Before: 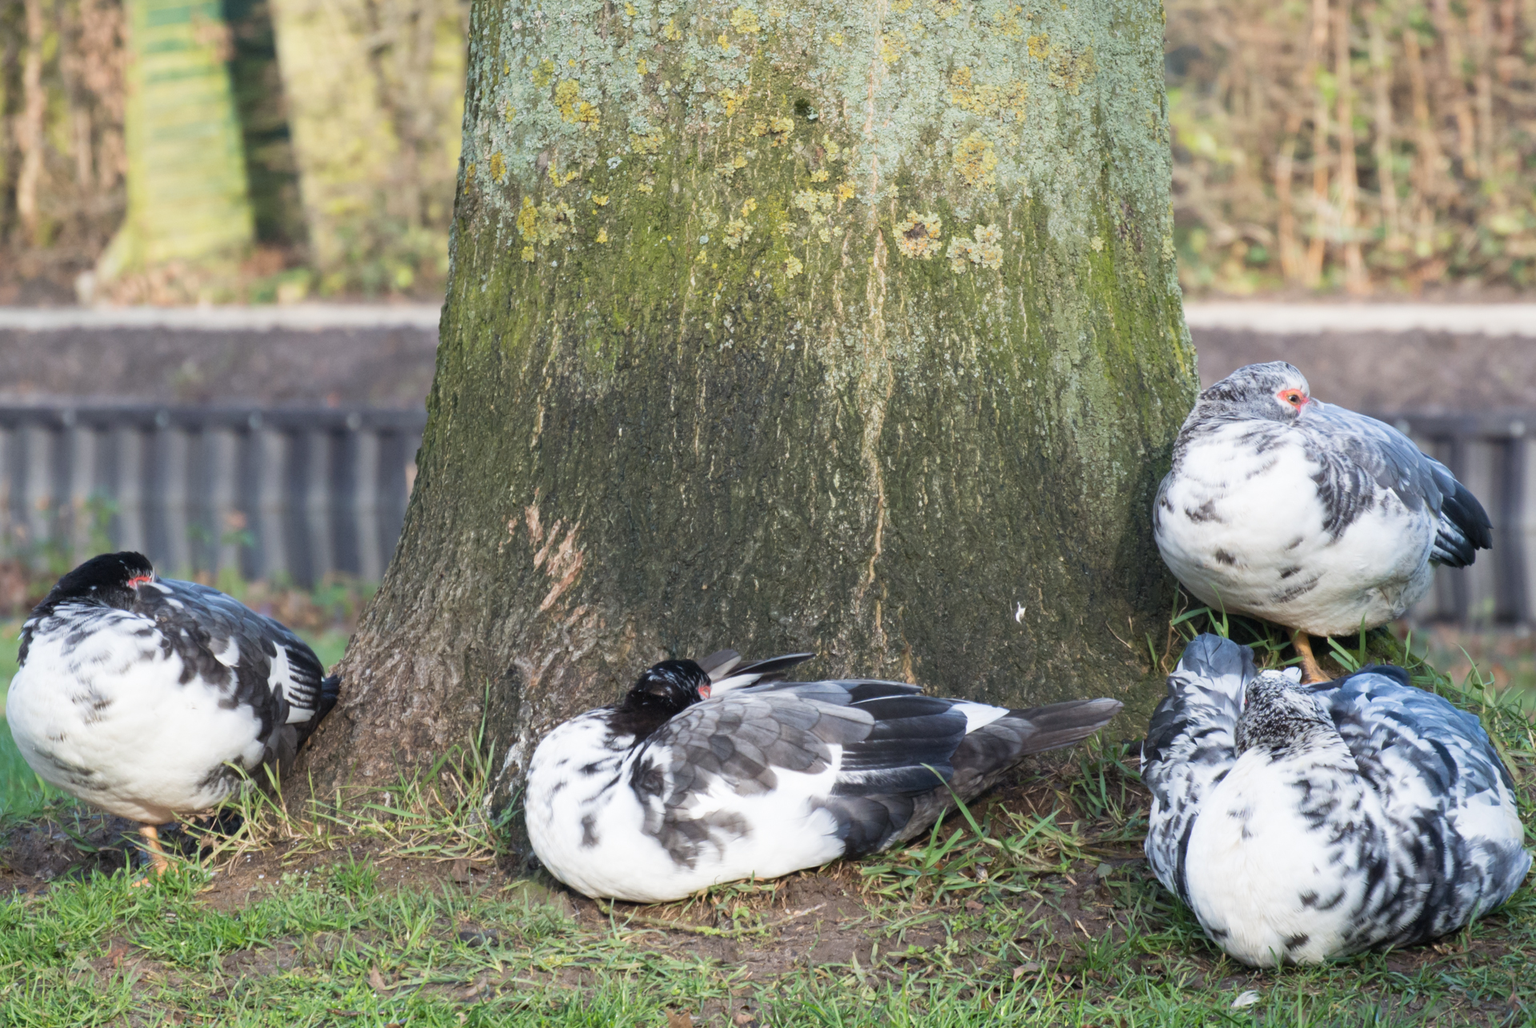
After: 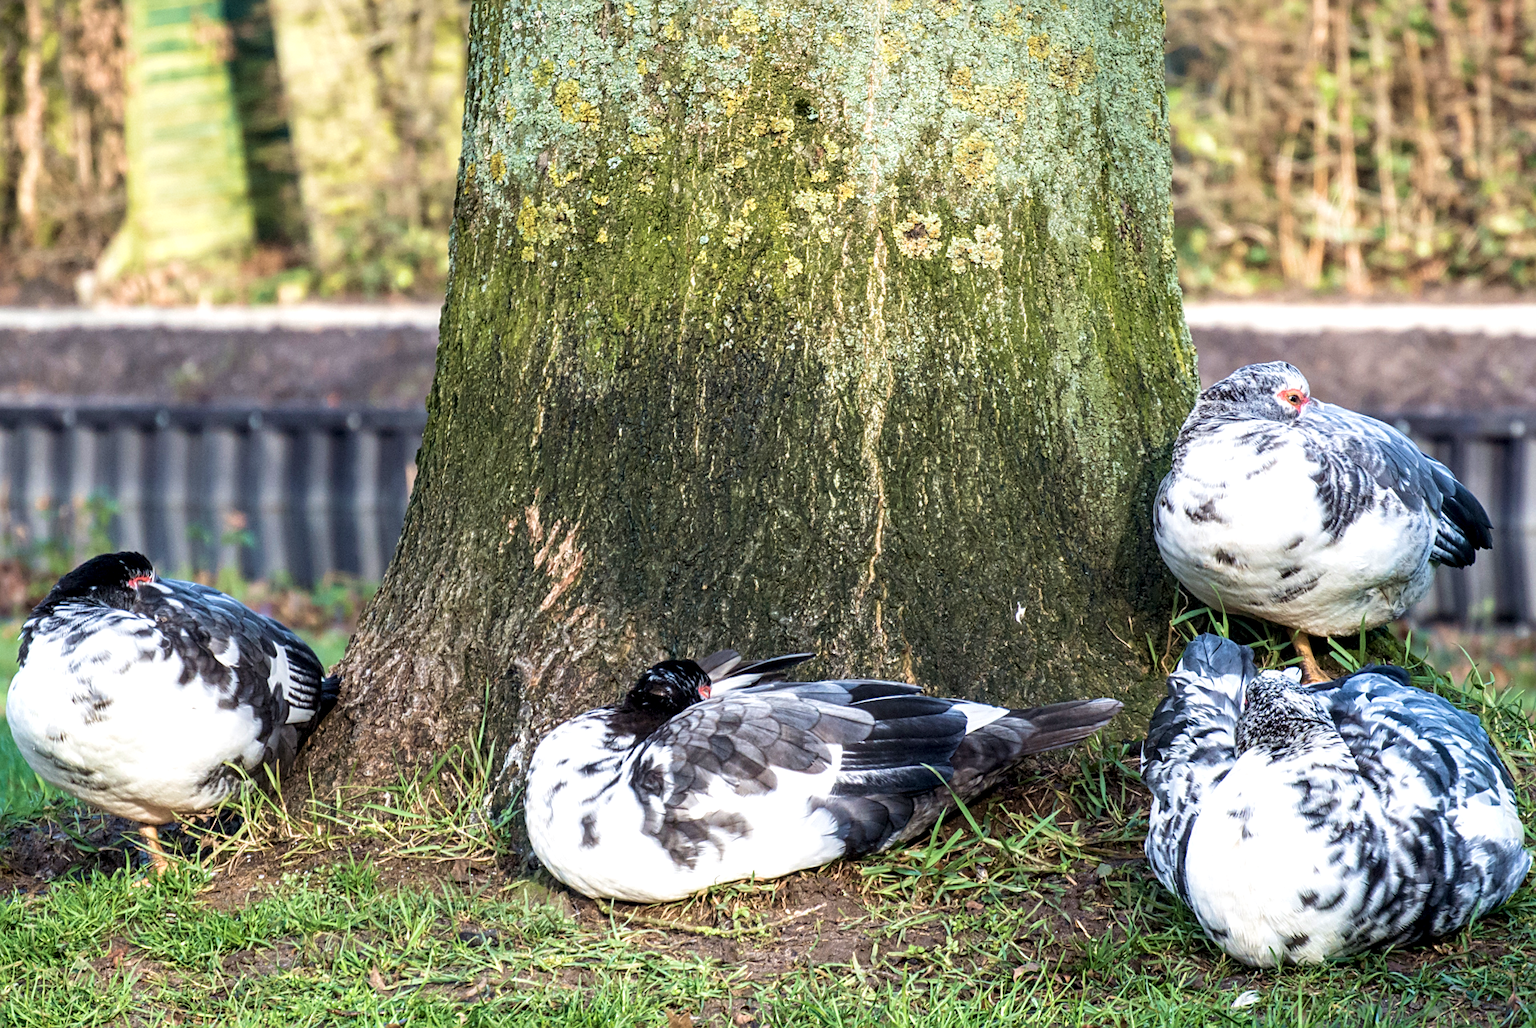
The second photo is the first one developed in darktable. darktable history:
sharpen: on, module defaults
local contrast: highlights 79%, shadows 56%, detail 175%, midtone range 0.434
velvia: strength 44.96%
